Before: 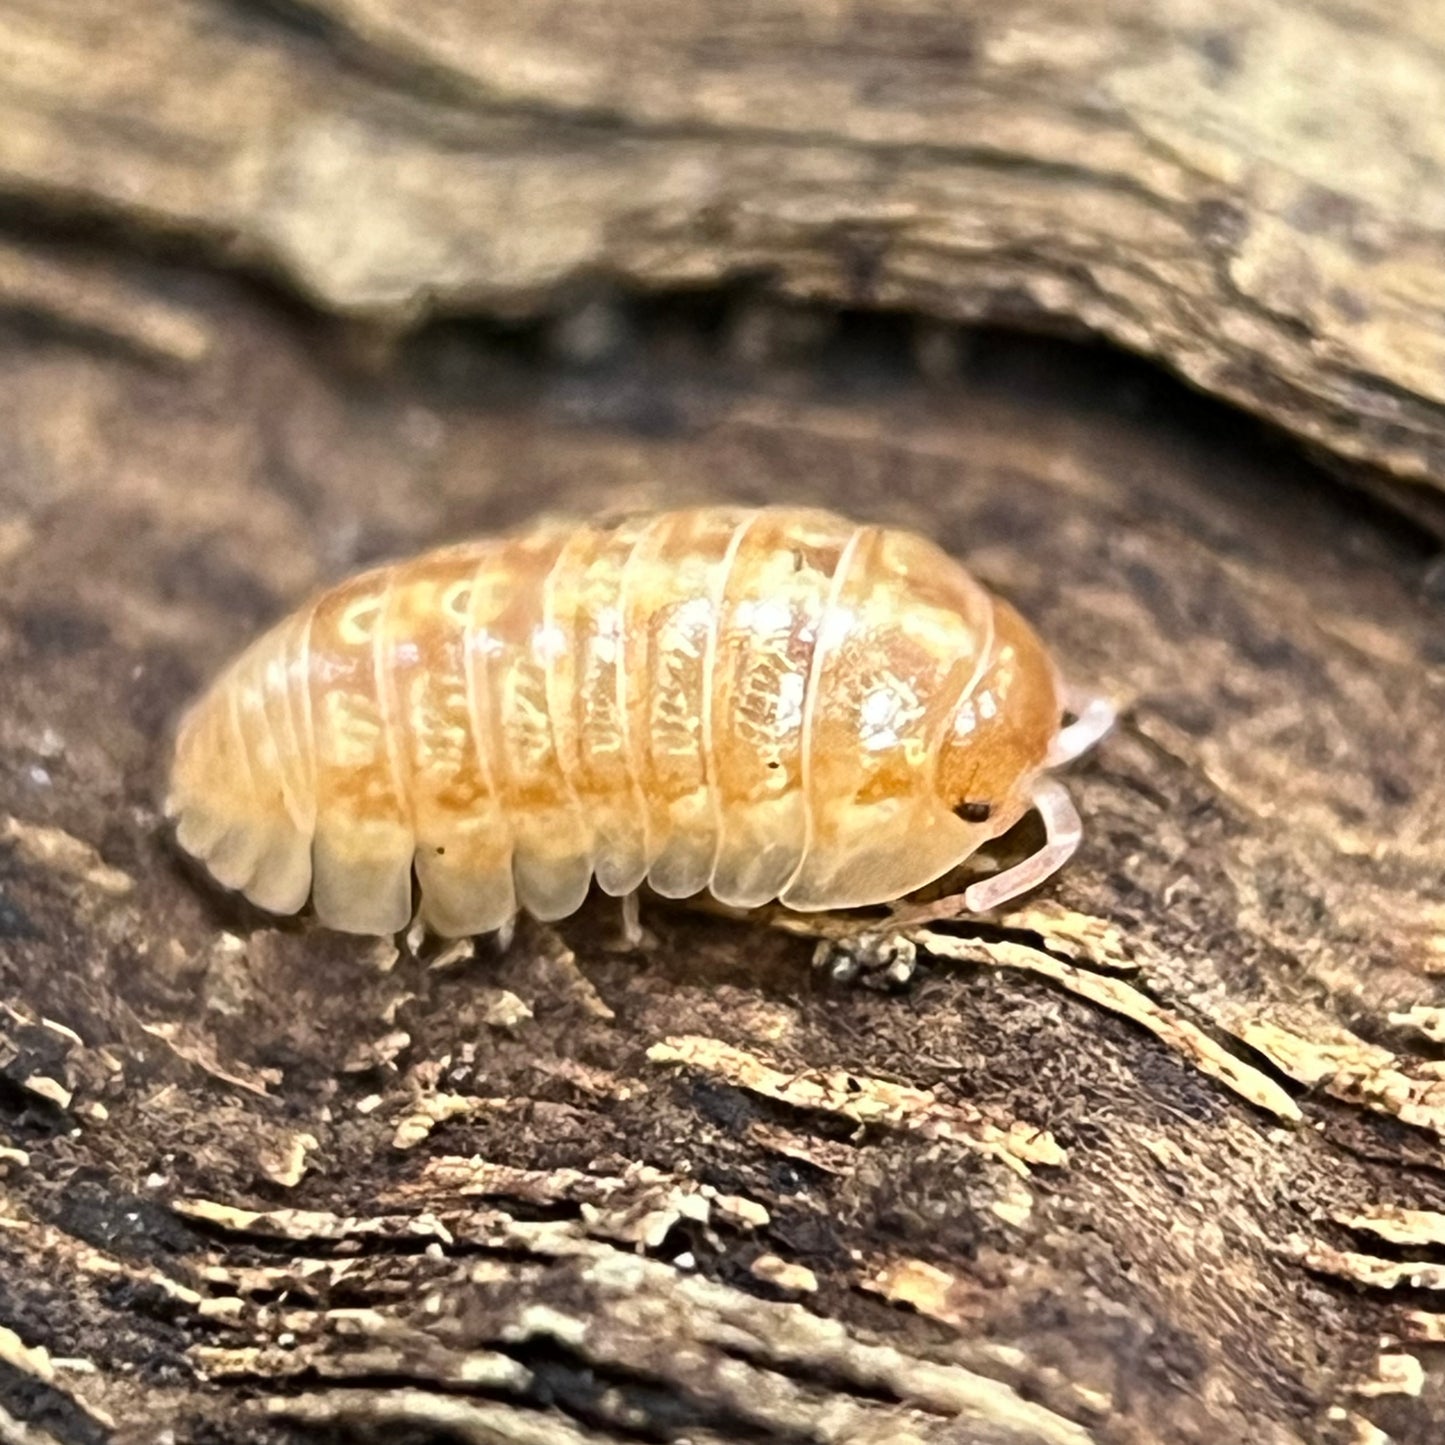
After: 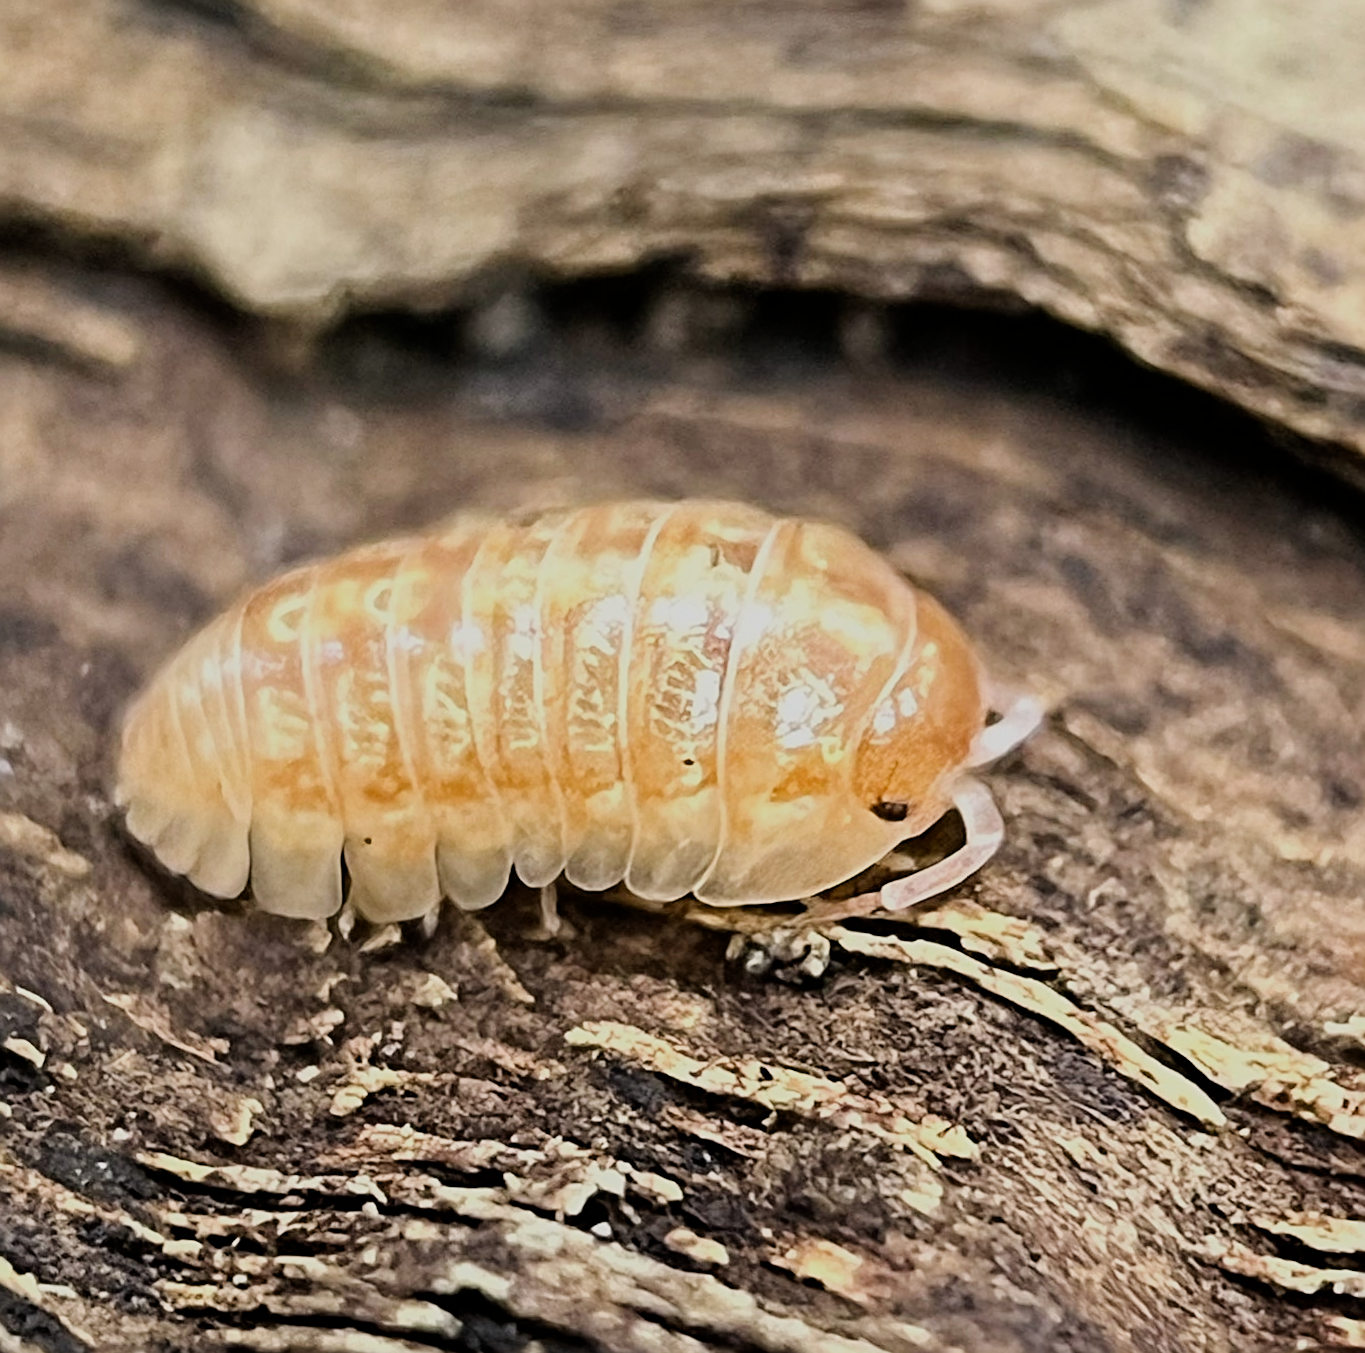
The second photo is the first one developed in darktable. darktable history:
white balance: red 1, blue 1
sharpen: radius 2.531, amount 0.628
filmic rgb: black relative exposure -7.65 EV, white relative exposure 4.56 EV, hardness 3.61
rotate and perspective: rotation 0.062°, lens shift (vertical) 0.115, lens shift (horizontal) -0.133, crop left 0.047, crop right 0.94, crop top 0.061, crop bottom 0.94
